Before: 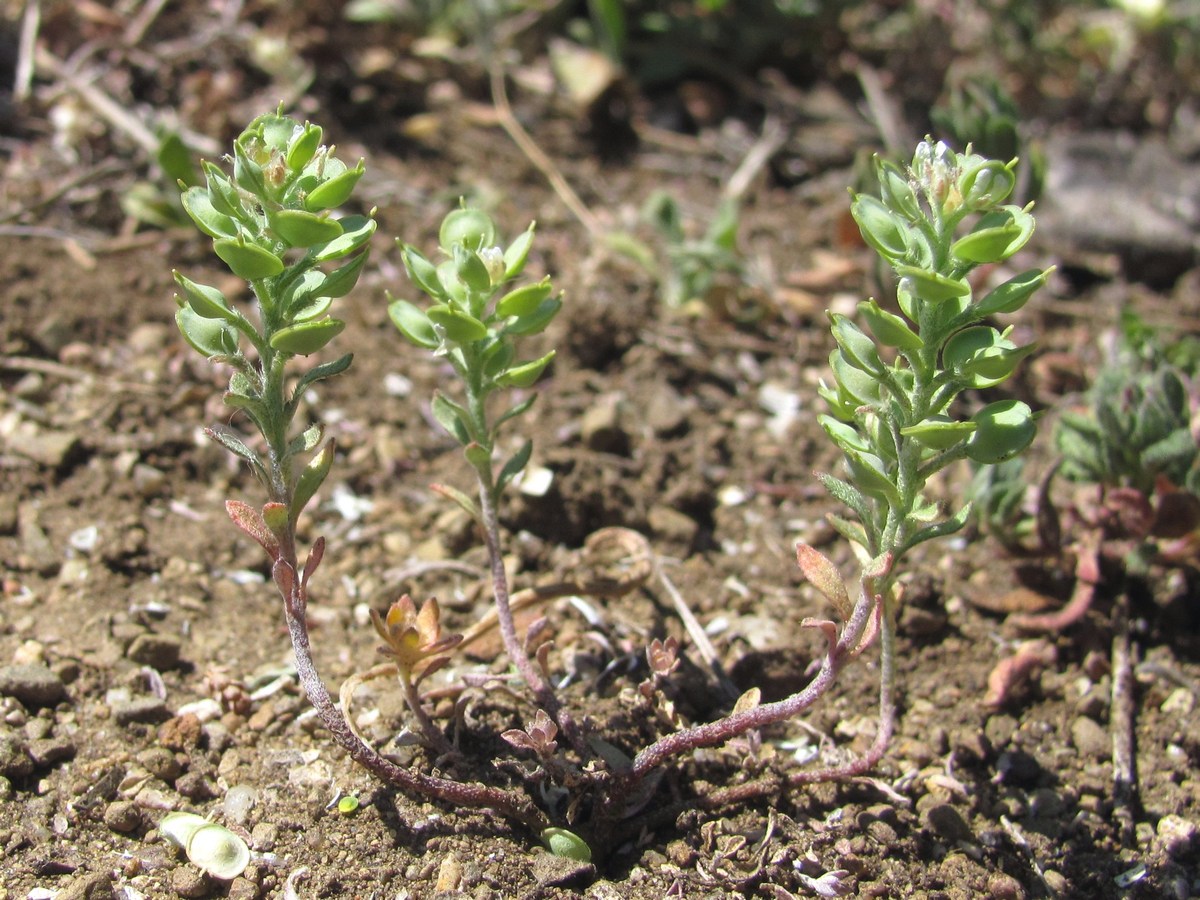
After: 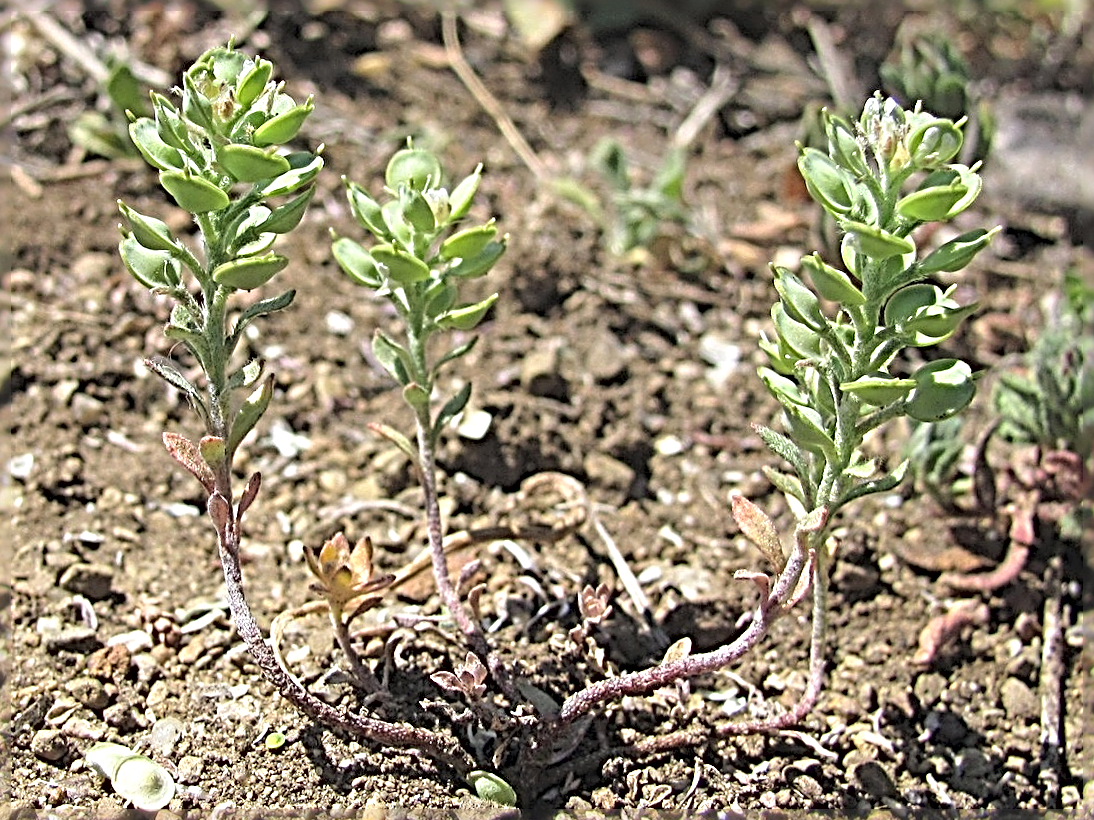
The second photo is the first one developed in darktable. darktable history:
sharpen: radius 4.001, amount 2
contrast brightness saturation: brightness 0.15
crop and rotate: angle -1.96°, left 3.097%, top 4.154%, right 1.586%, bottom 0.529%
